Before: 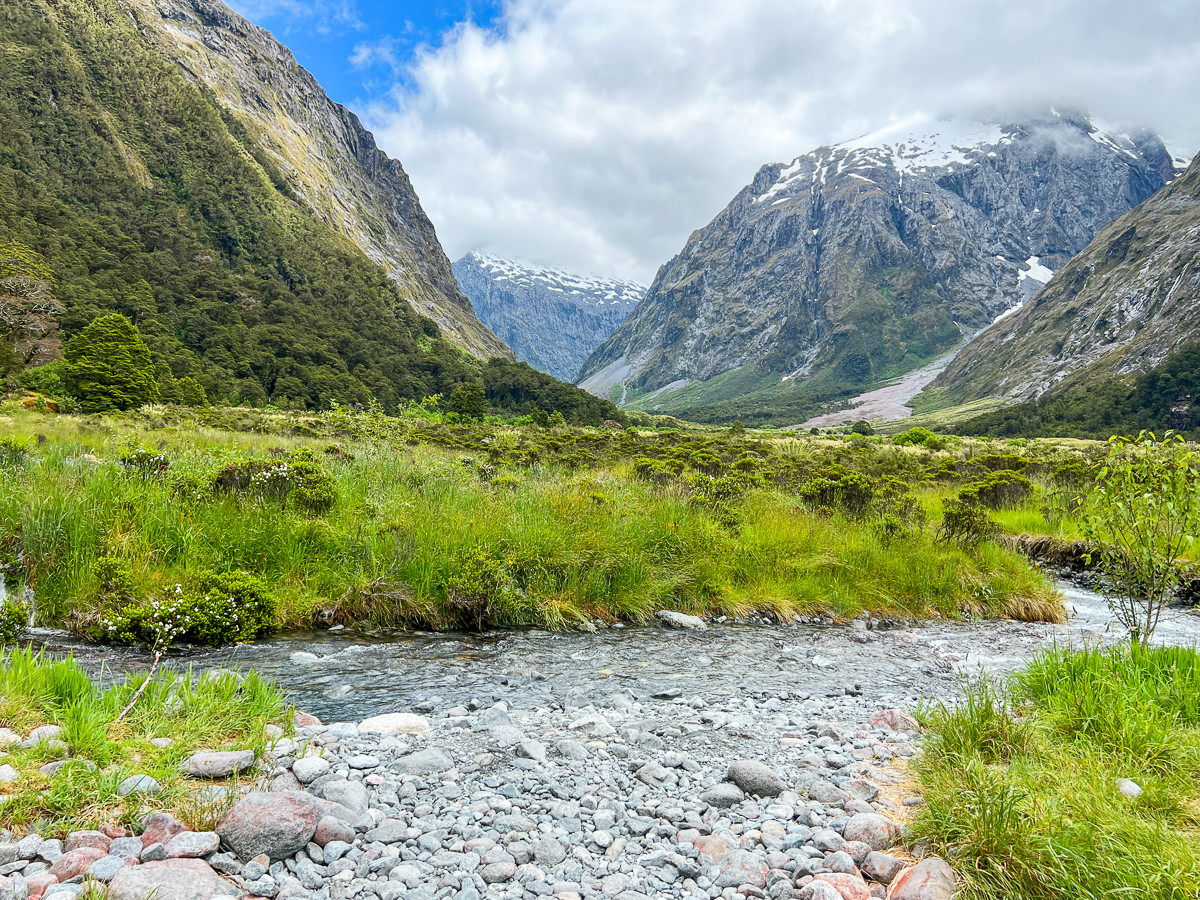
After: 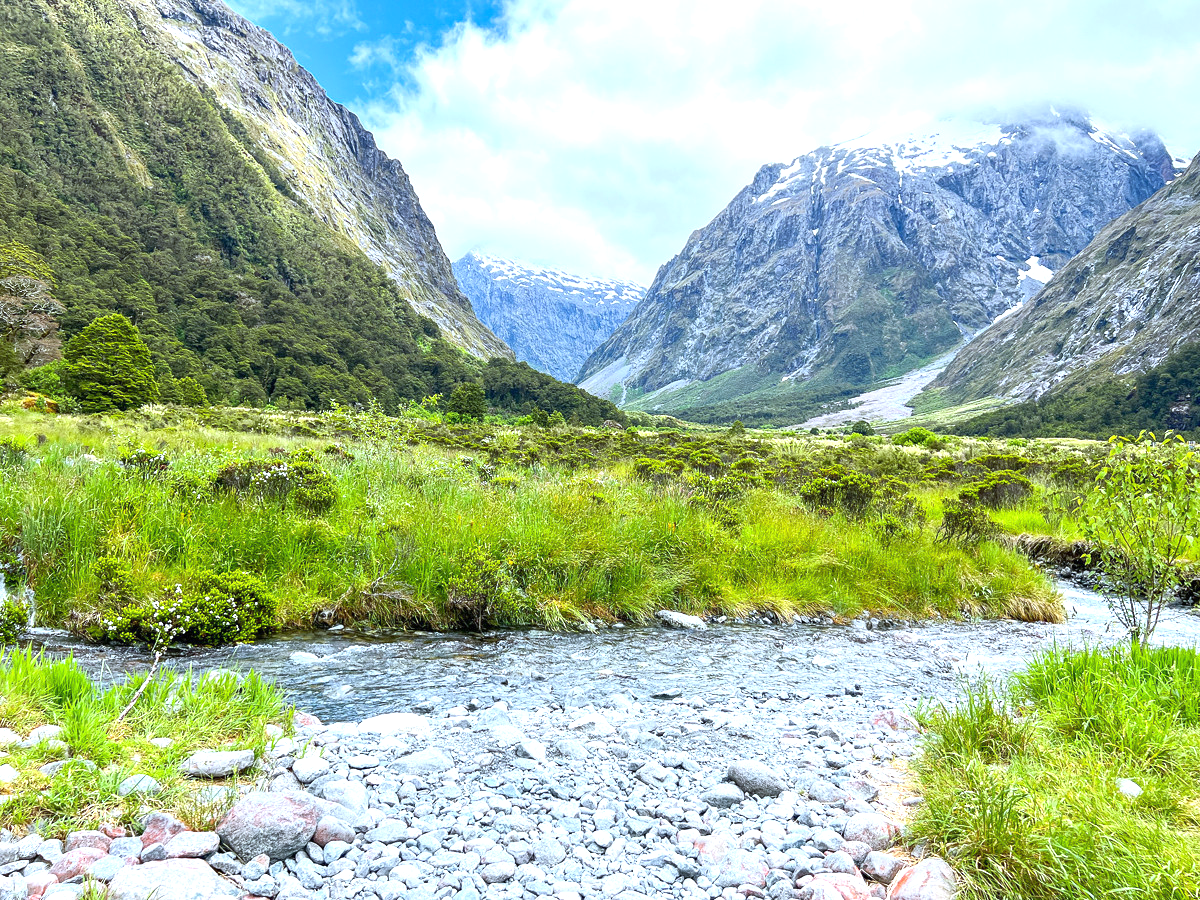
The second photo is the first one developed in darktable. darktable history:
white balance: red 0.931, blue 1.11
exposure: black level correction 0, exposure 0.7 EV, compensate exposure bias true, compensate highlight preservation false
